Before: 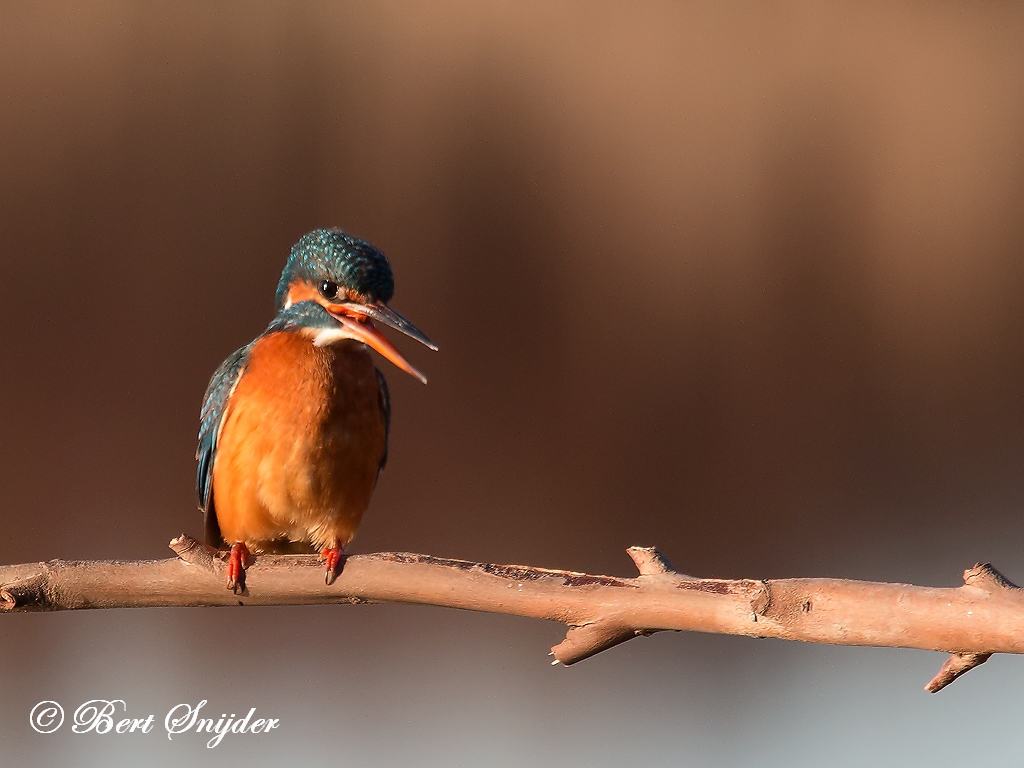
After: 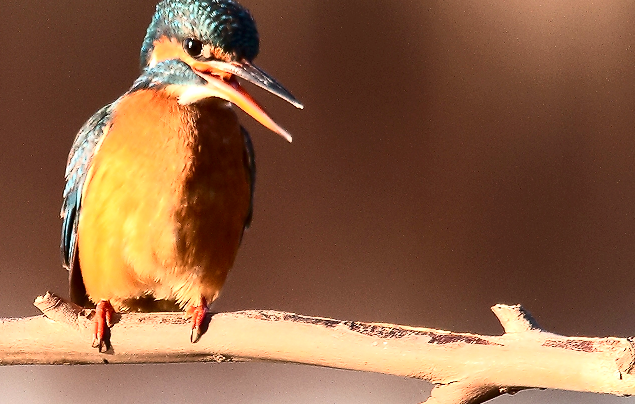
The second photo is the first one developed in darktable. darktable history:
contrast brightness saturation: contrast 0.378, brightness 0.097
crop: left 13.218%, top 31.516%, right 24.693%, bottom 15.77%
exposure: black level correction 0.001, exposure 1.399 EV, compensate exposure bias true, compensate highlight preservation false
